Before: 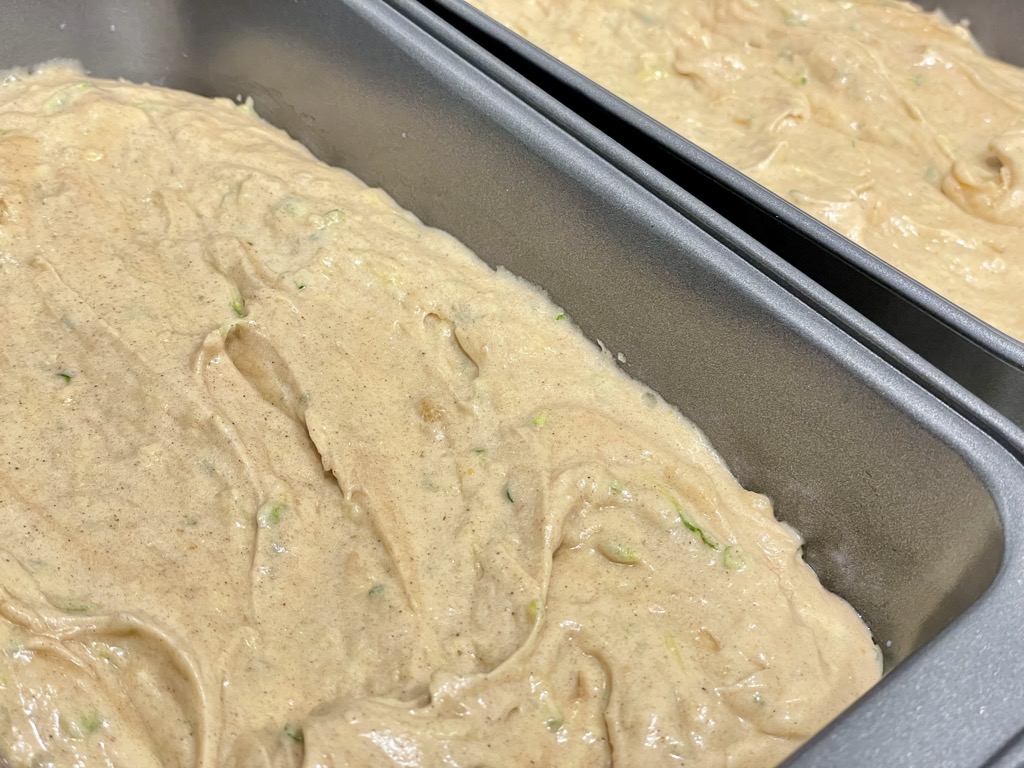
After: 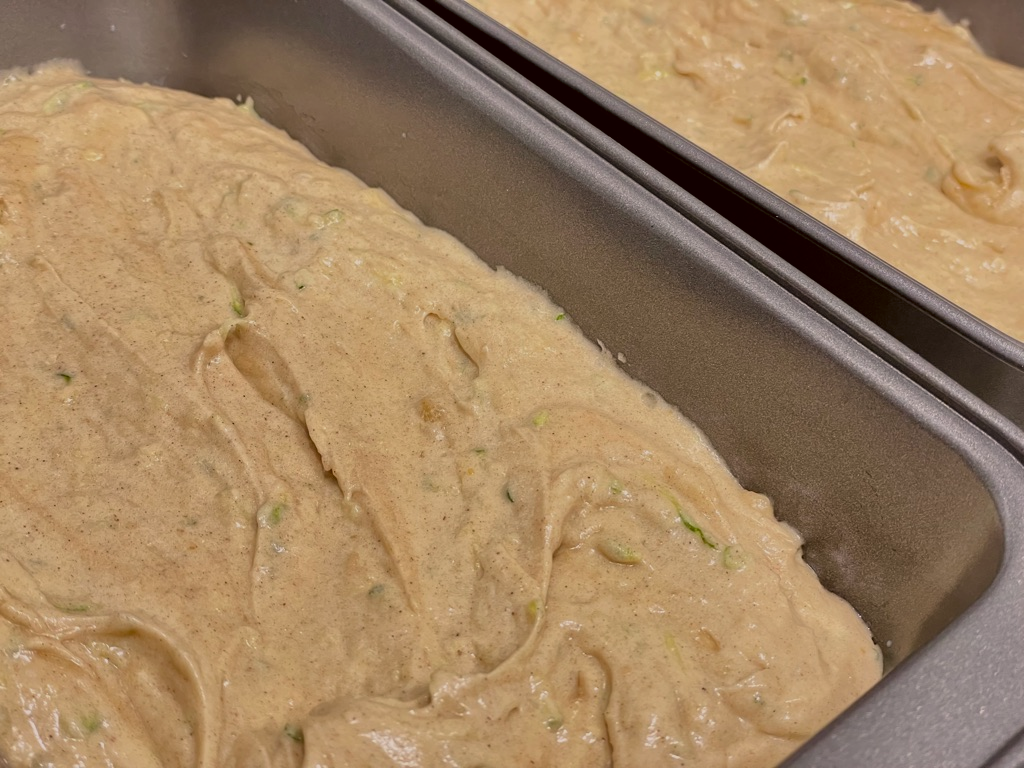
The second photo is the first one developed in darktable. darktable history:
exposure: black level correction 0, exposure 0.7 EV, compensate exposure bias true, compensate highlight preservation false
shadows and highlights: shadows 25, highlights -25
color correction: highlights a* 6.27, highlights b* 8.19, shadows a* 5.94, shadows b* 7.23, saturation 0.9
